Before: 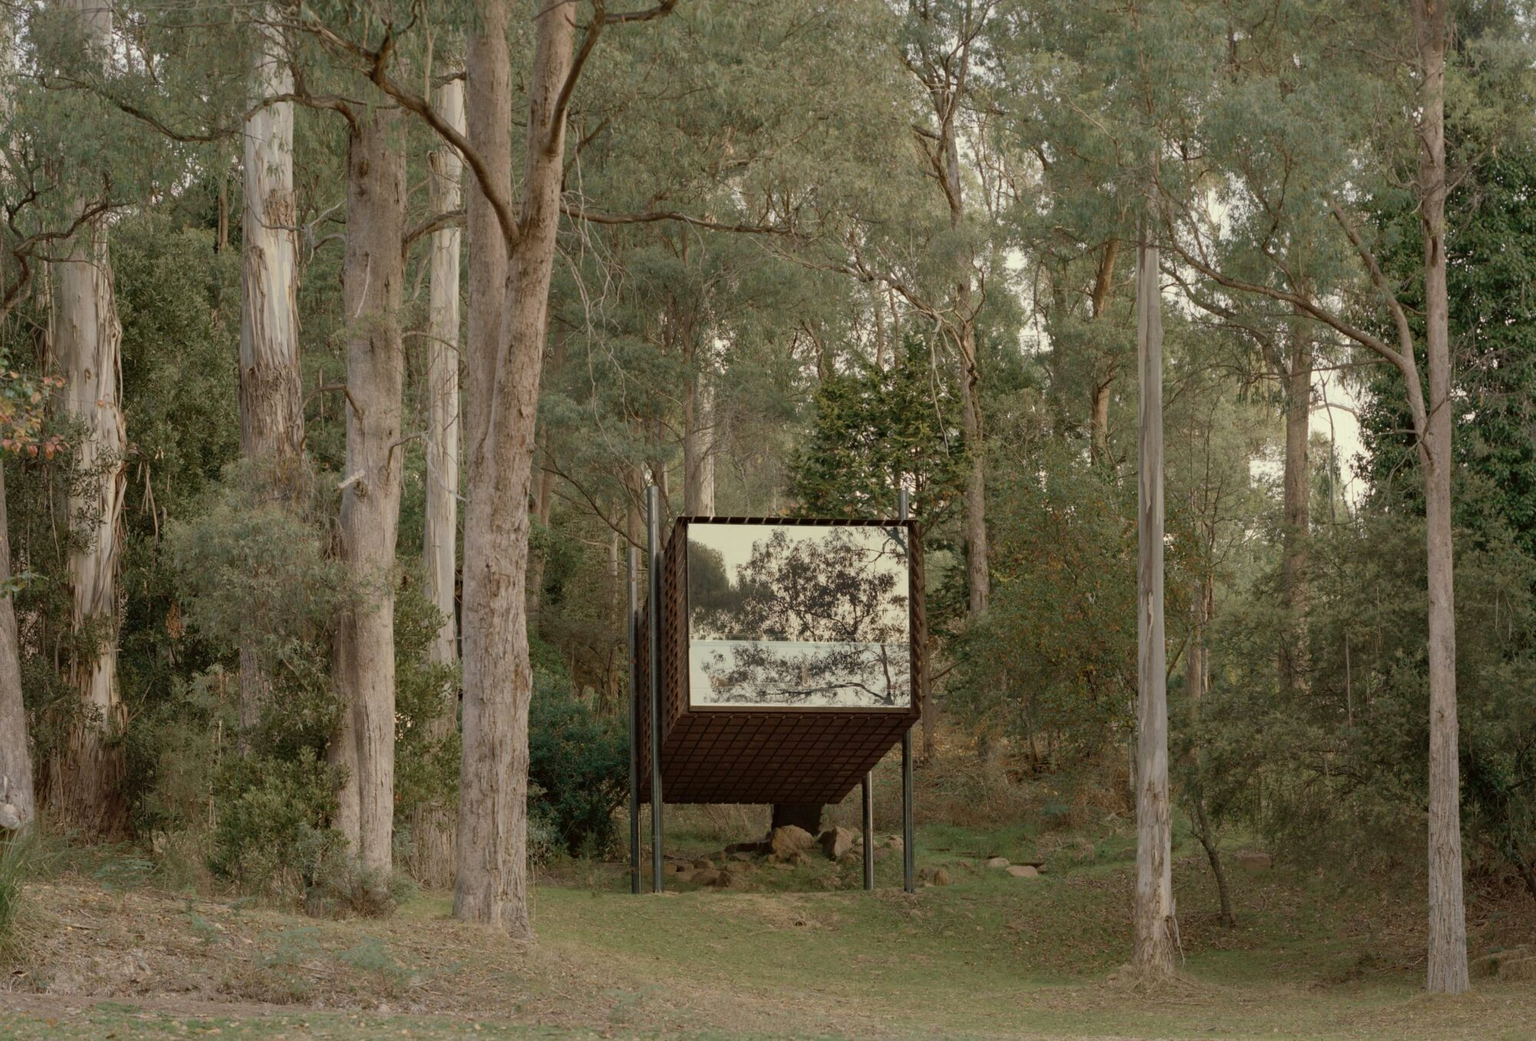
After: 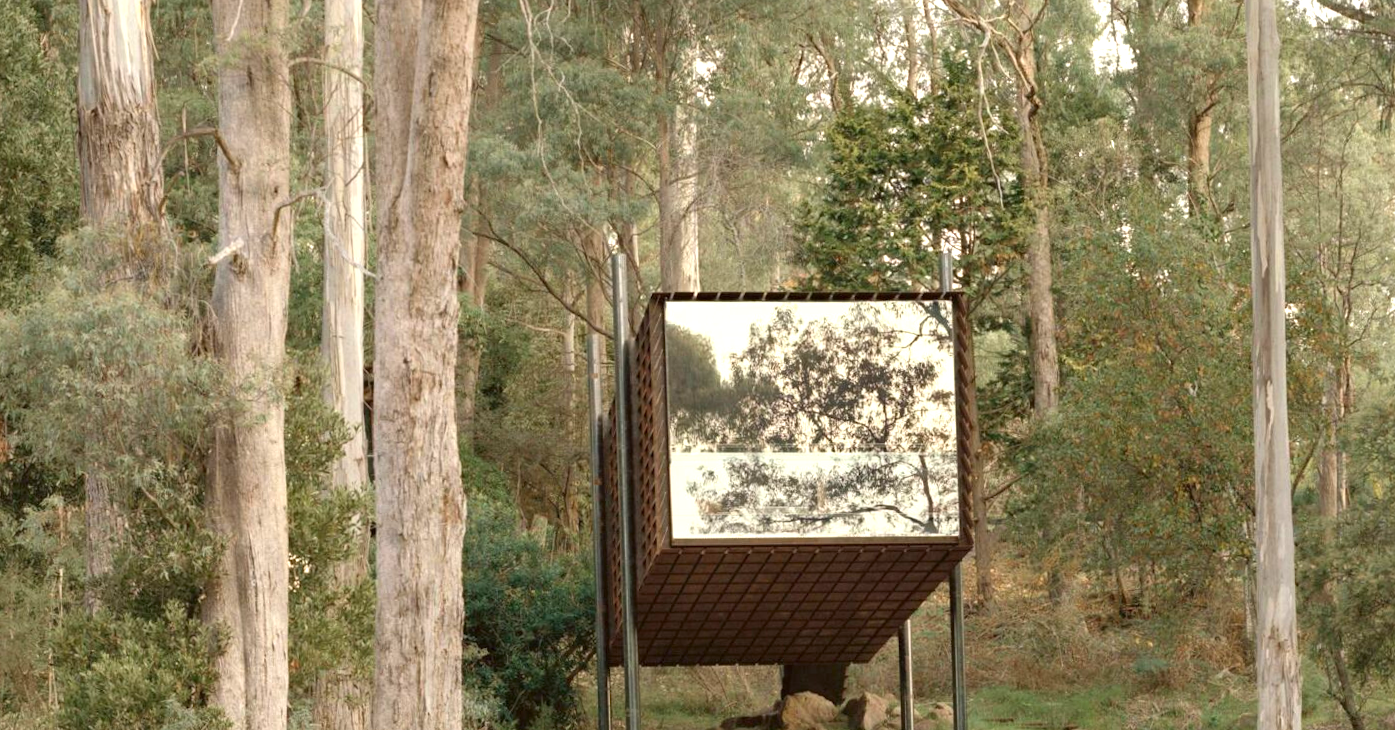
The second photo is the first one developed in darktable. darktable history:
crop: left 11.123%, top 27.61%, right 18.3%, bottom 17.034%
exposure: exposure 1.2 EV, compensate highlight preservation false
rotate and perspective: rotation -1°, crop left 0.011, crop right 0.989, crop top 0.025, crop bottom 0.975
